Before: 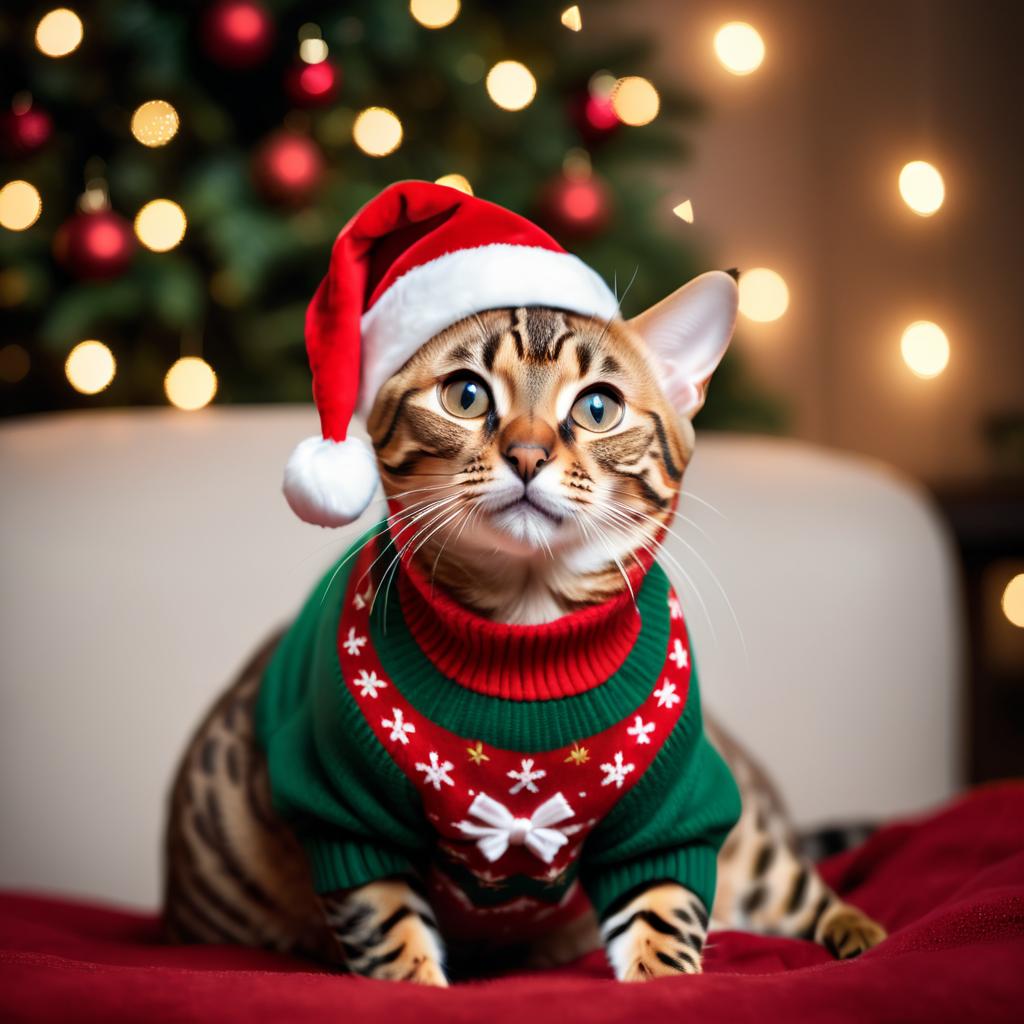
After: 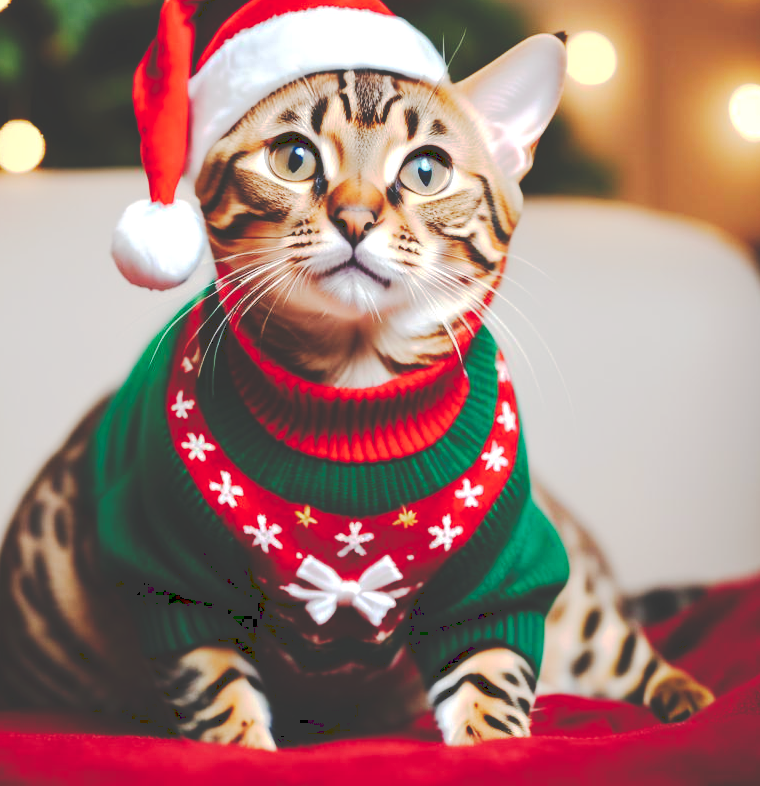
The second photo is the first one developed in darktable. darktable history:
crop: left 16.872%, top 23.165%, right 8.864%
exposure: exposure 0.242 EV, compensate highlight preservation false
tone curve: curves: ch0 [(0, 0) (0.003, 0.219) (0.011, 0.219) (0.025, 0.223) (0.044, 0.226) (0.069, 0.232) (0.1, 0.24) (0.136, 0.245) (0.177, 0.257) (0.224, 0.281) (0.277, 0.324) (0.335, 0.392) (0.399, 0.484) (0.468, 0.585) (0.543, 0.672) (0.623, 0.741) (0.709, 0.788) (0.801, 0.835) (0.898, 0.878) (1, 1)], preserve colors none
